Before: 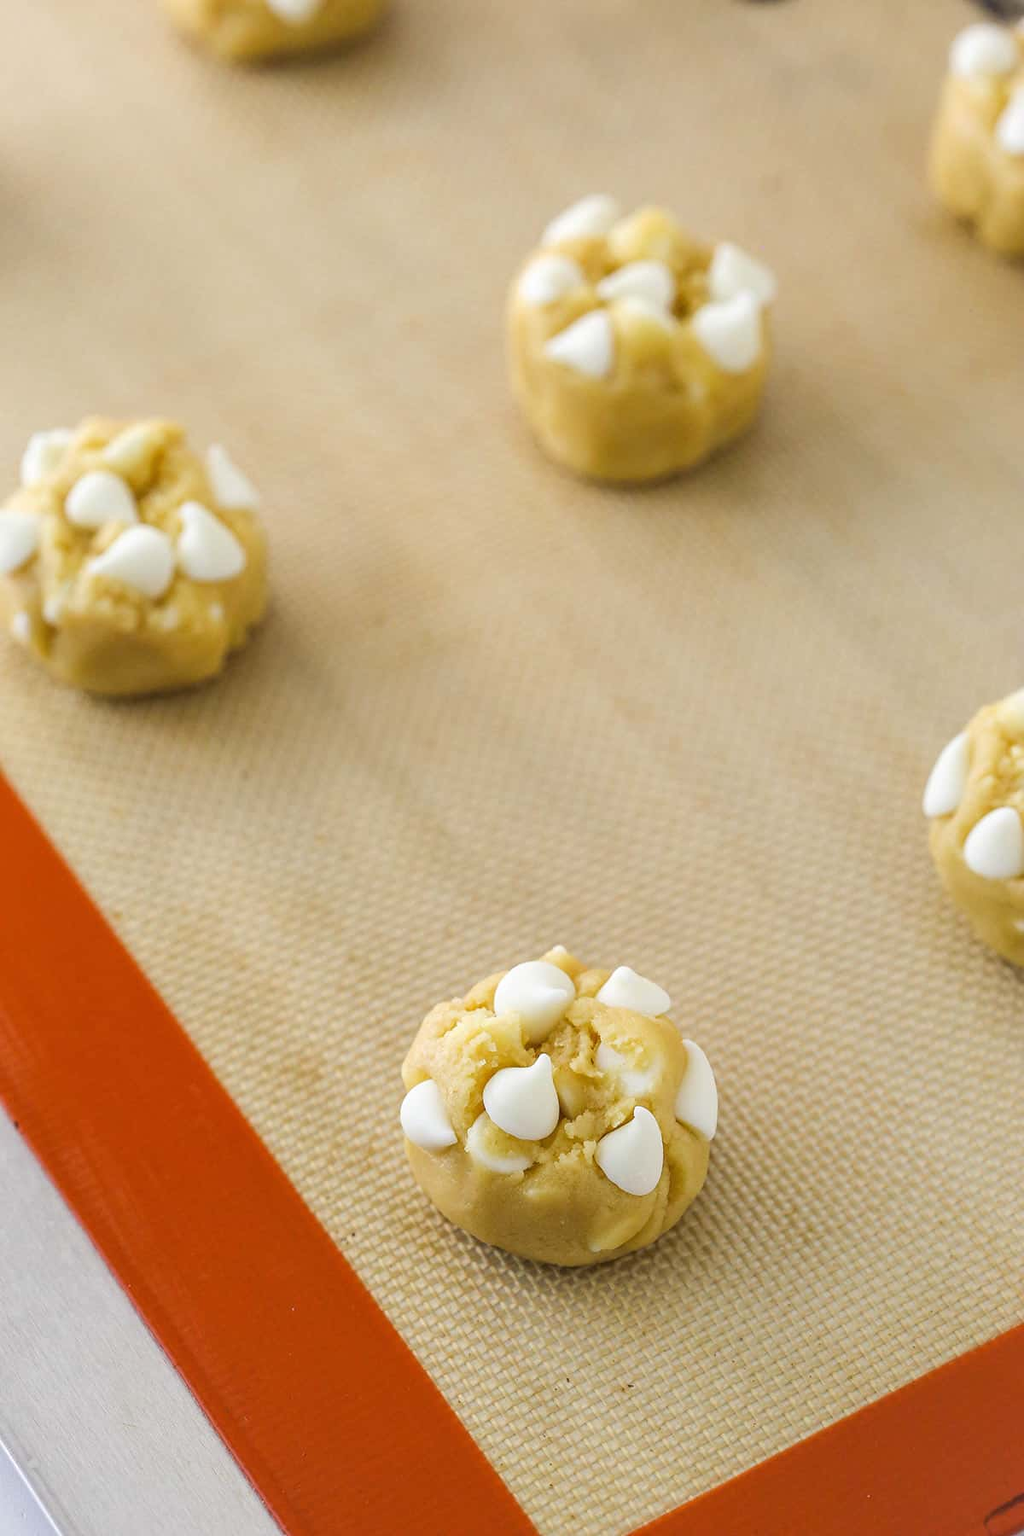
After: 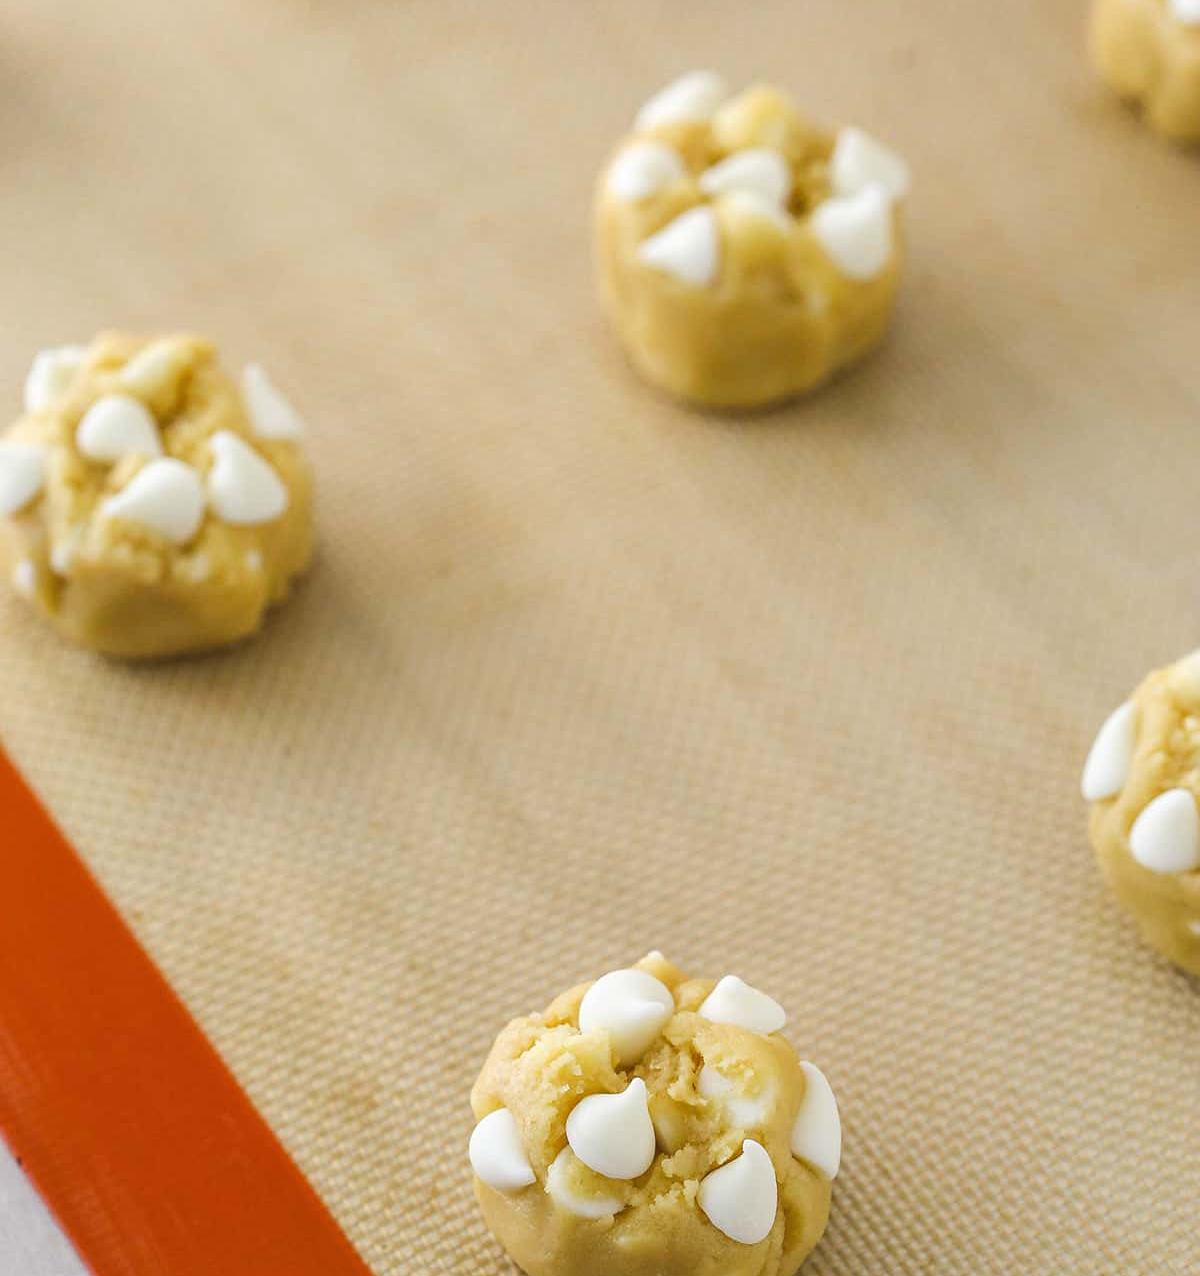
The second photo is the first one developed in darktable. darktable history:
shadows and highlights: shadows 43.18, highlights 6.77, highlights color adjustment 0.261%
crop and rotate: top 8.728%, bottom 20.34%
